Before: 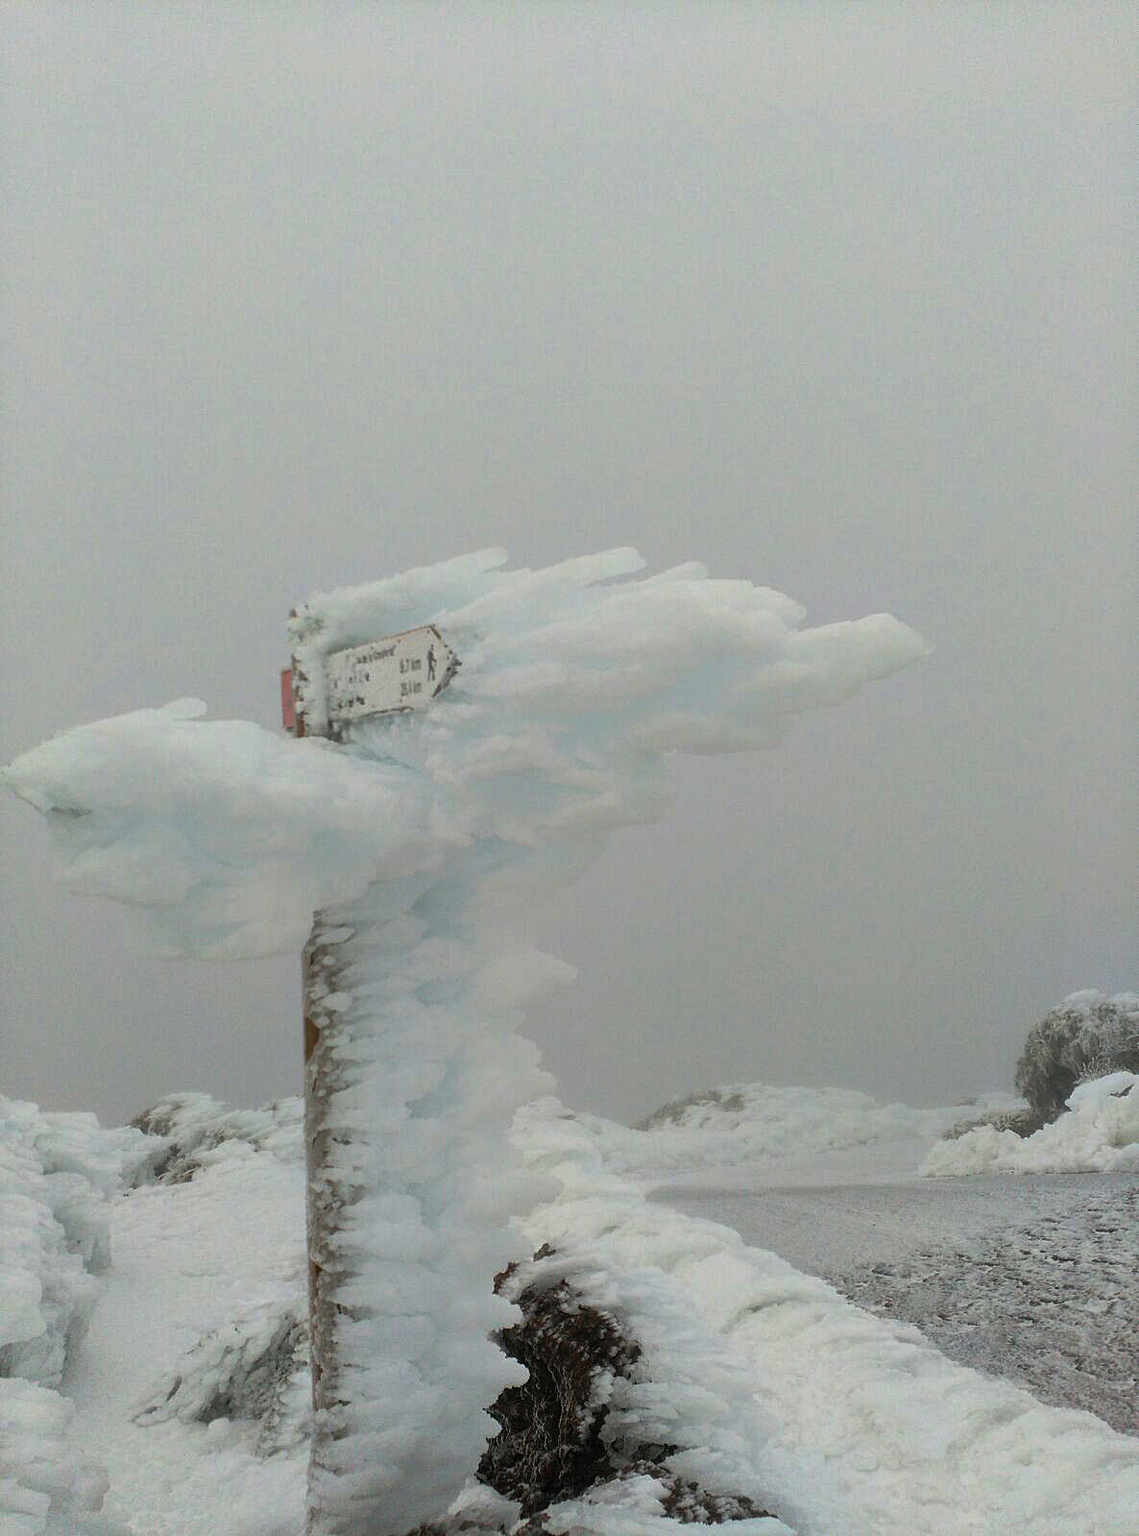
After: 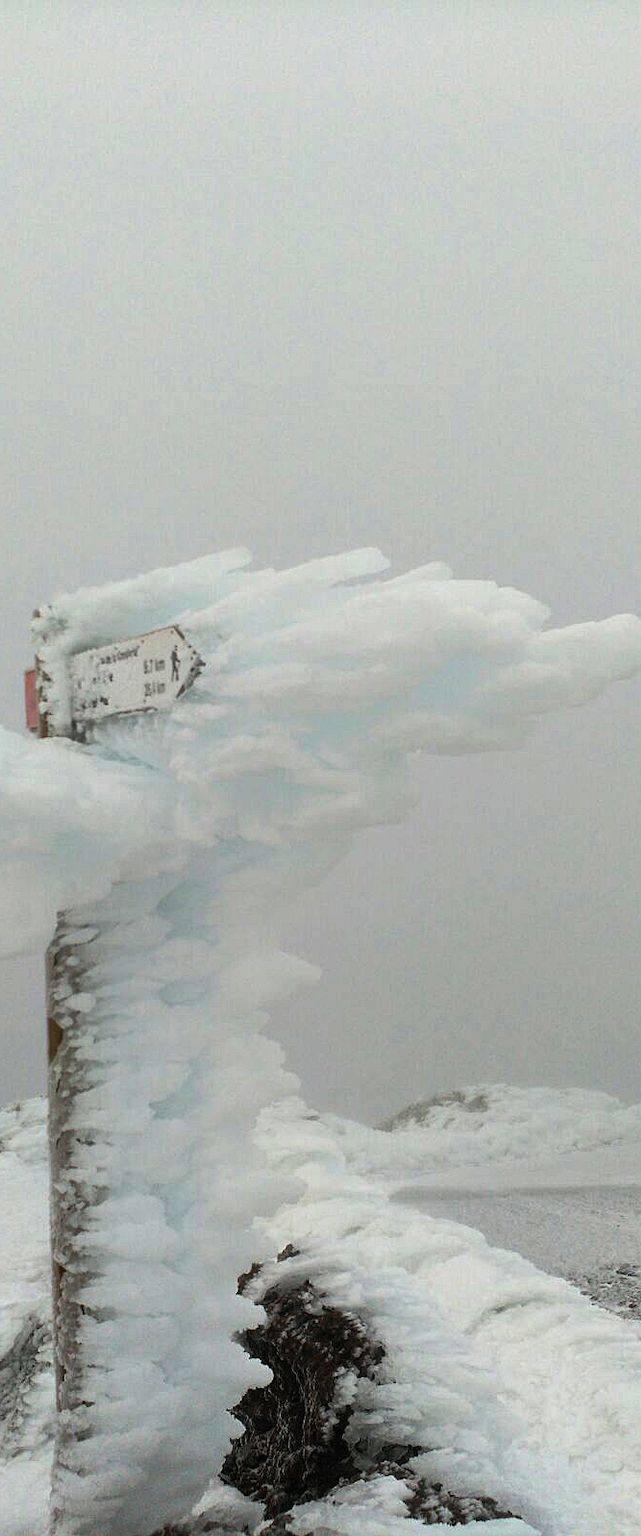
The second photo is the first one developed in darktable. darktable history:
crop and rotate: left 22.516%, right 21.234%
tone equalizer: -8 EV -0.417 EV, -7 EV -0.389 EV, -6 EV -0.333 EV, -5 EV -0.222 EV, -3 EV 0.222 EV, -2 EV 0.333 EV, -1 EV 0.389 EV, +0 EV 0.417 EV, edges refinement/feathering 500, mask exposure compensation -1.57 EV, preserve details no
